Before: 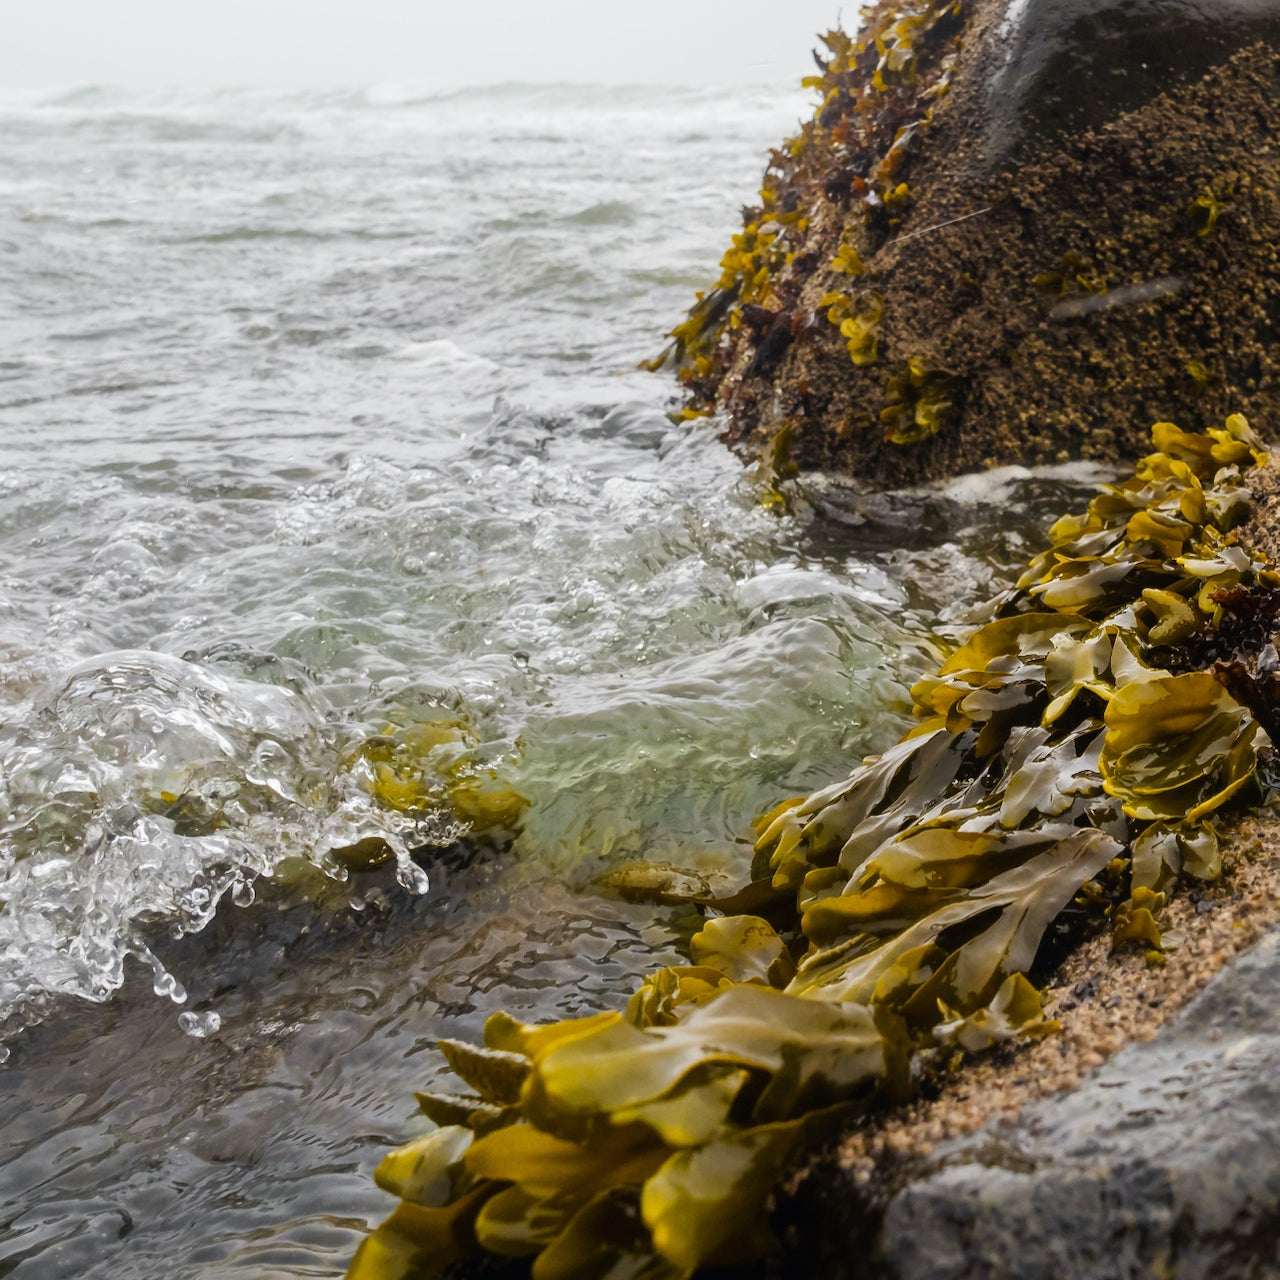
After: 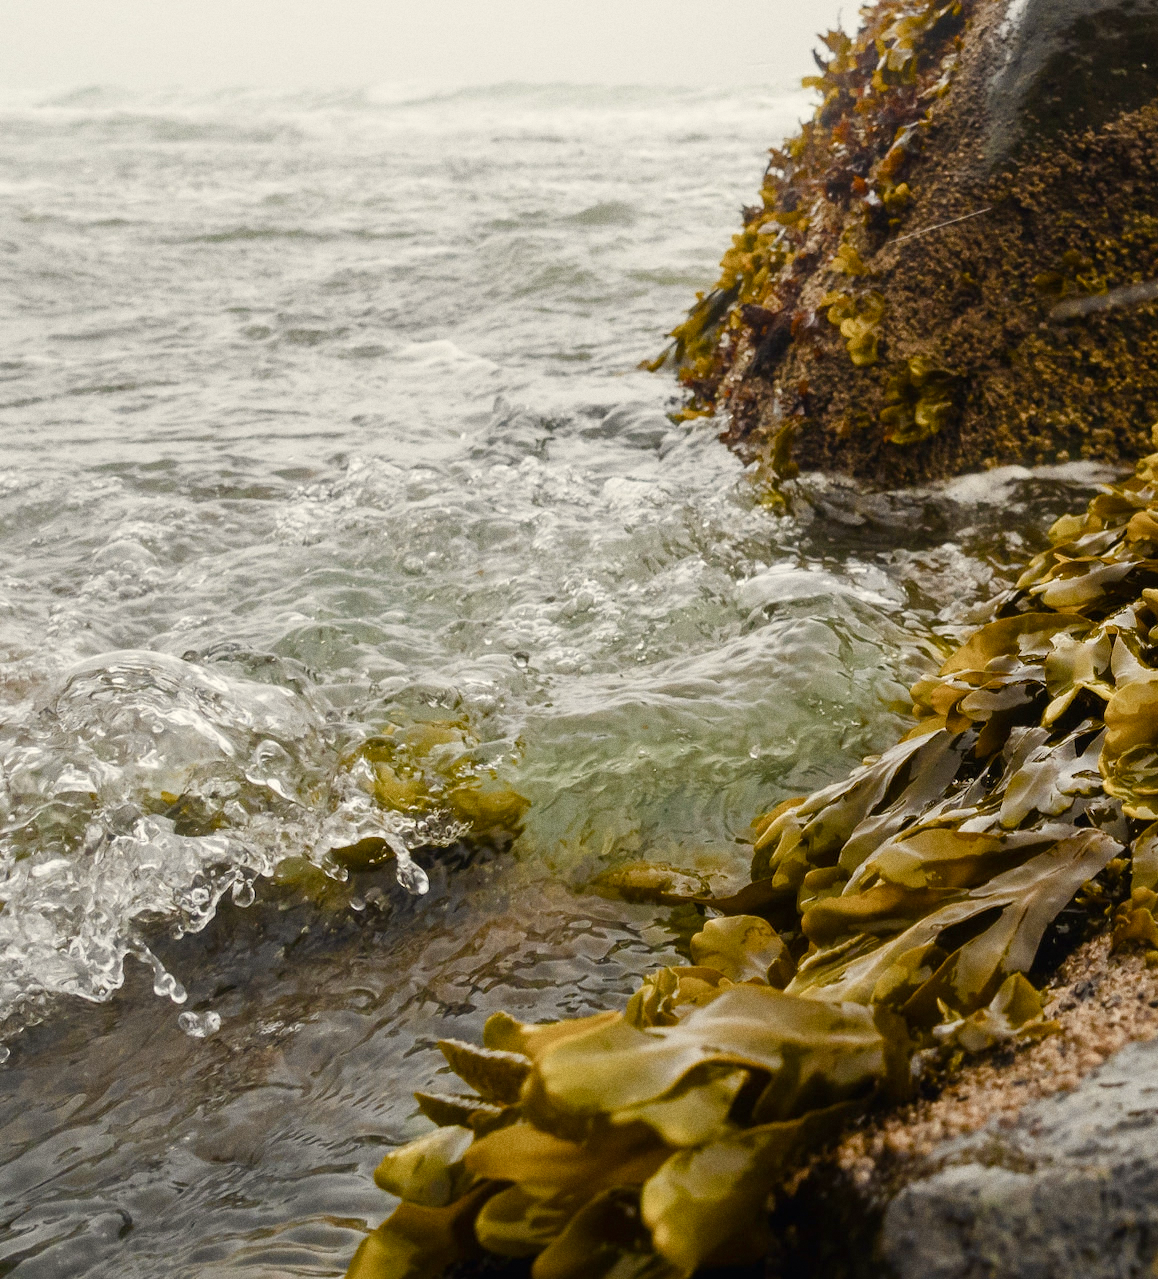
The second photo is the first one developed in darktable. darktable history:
contrast brightness saturation: contrast 0.01, saturation -0.05
color balance rgb: perceptual saturation grading › global saturation 20%, perceptual saturation grading › highlights -50%, perceptual saturation grading › shadows 30%
white balance: red 1.029, blue 0.92
crop: right 9.509%, bottom 0.031%
grain: on, module defaults
